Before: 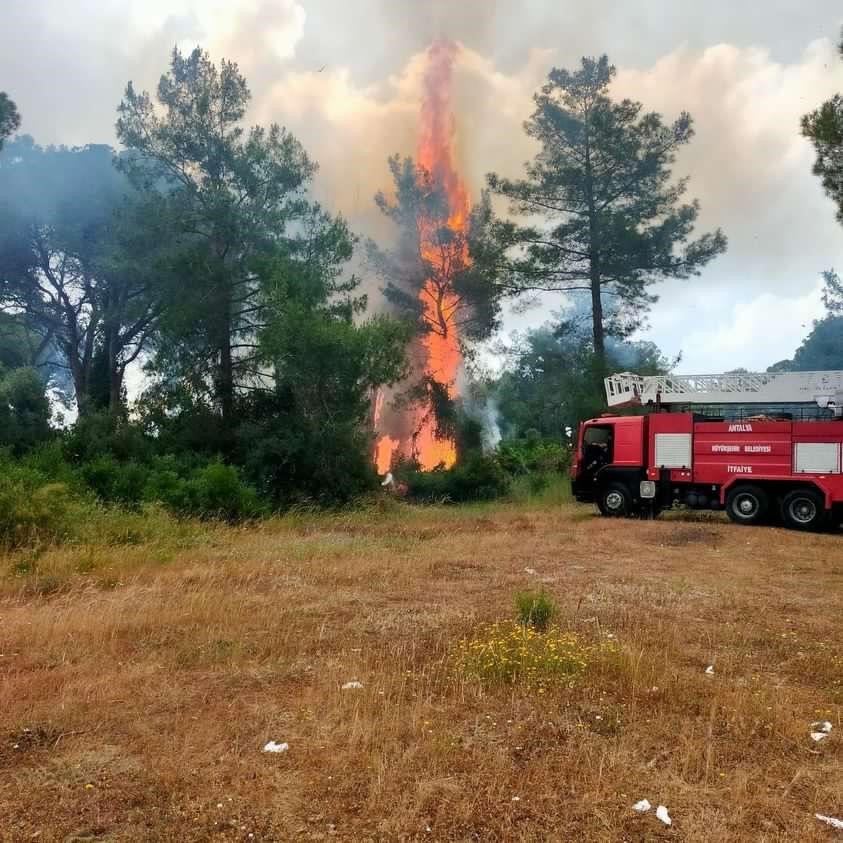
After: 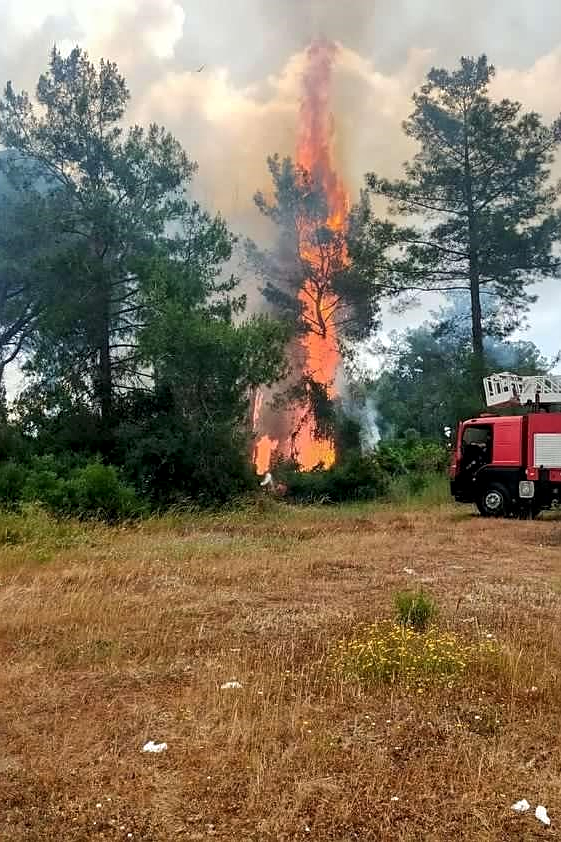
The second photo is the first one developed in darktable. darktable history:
sharpen: on, module defaults
crop and rotate: left 14.359%, right 18.994%
local contrast: on, module defaults
